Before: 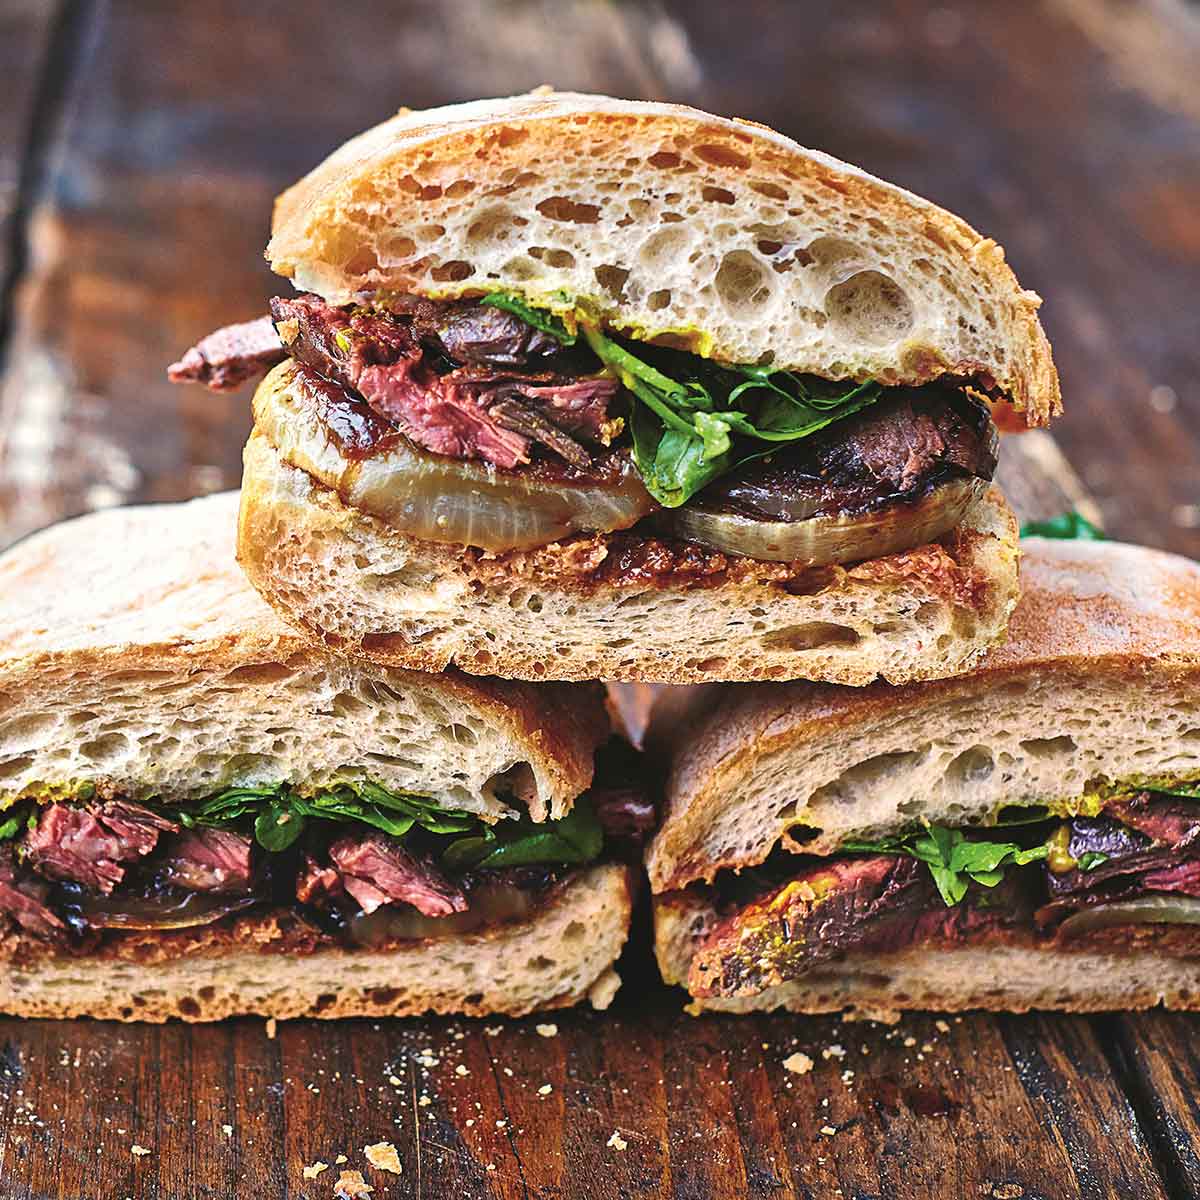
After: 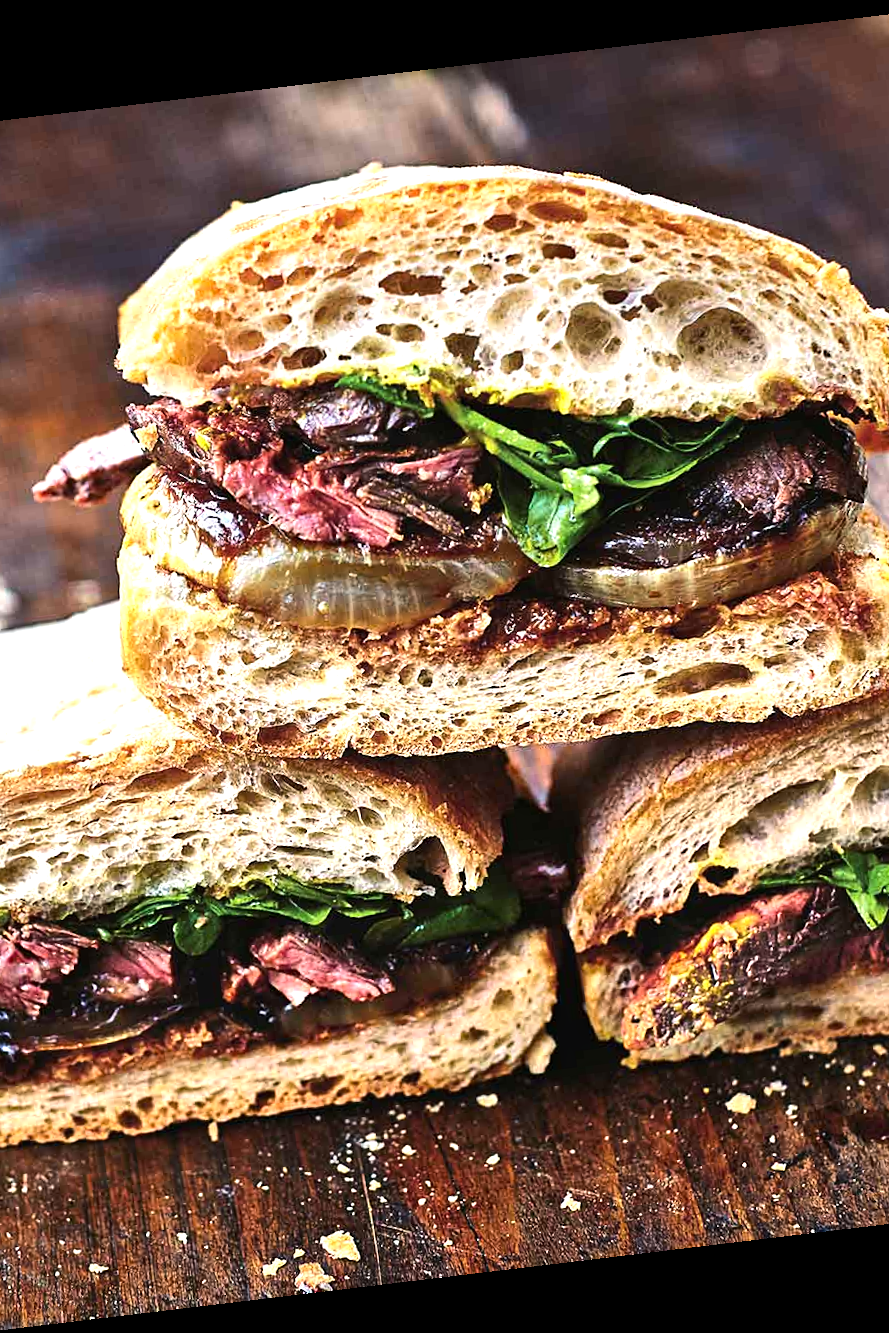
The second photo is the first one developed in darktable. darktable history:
crop and rotate: left 13.409%, right 19.924%
exposure: black level correction 0.002, compensate highlight preservation false
tone equalizer: -8 EV -0.75 EV, -7 EV -0.7 EV, -6 EV -0.6 EV, -5 EV -0.4 EV, -3 EV 0.4 EV, -2 EV 0.6 EV, -1 EV 0.7 EV, +0 EV 0.75 EV, edges refinement/feathering 500, mask exposure compensation -1.57 EV, preserve details no
haze removal: compatibility mode true, adaptive false
rotate and perspective: rotation -6.83°, automatic cropping off
